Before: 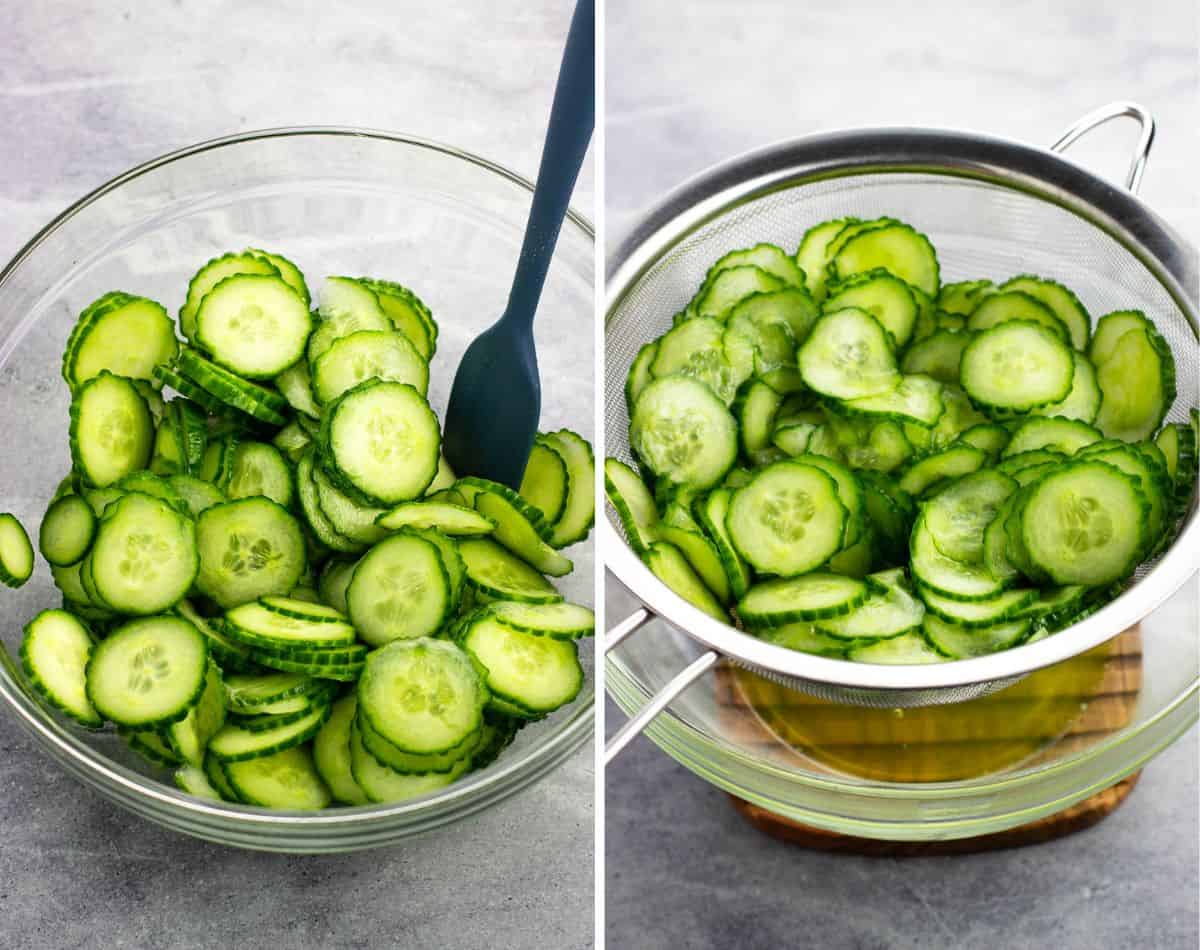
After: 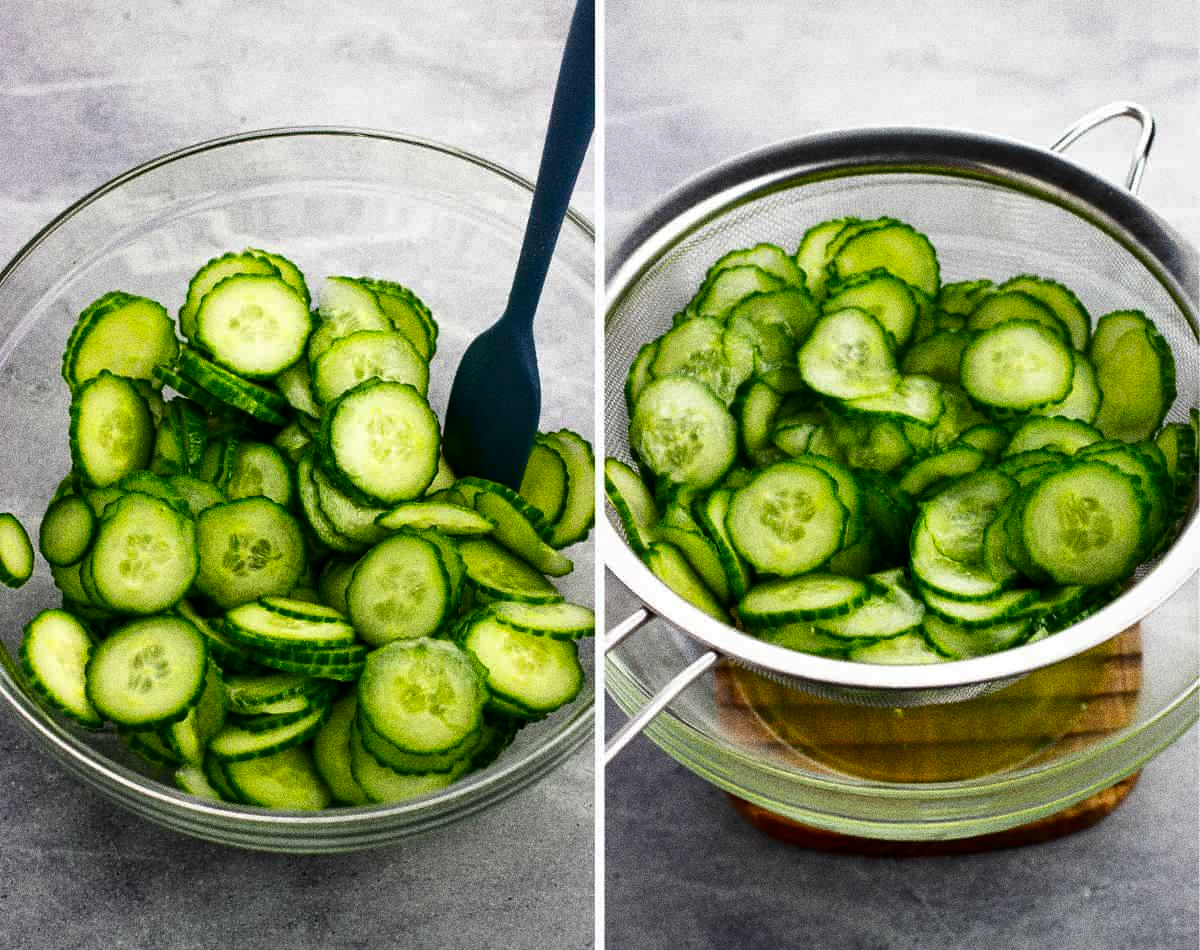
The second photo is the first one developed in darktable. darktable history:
grain: strength 49.07%
contrast brightness saturation: brightness -0.2, saturation 0.08
